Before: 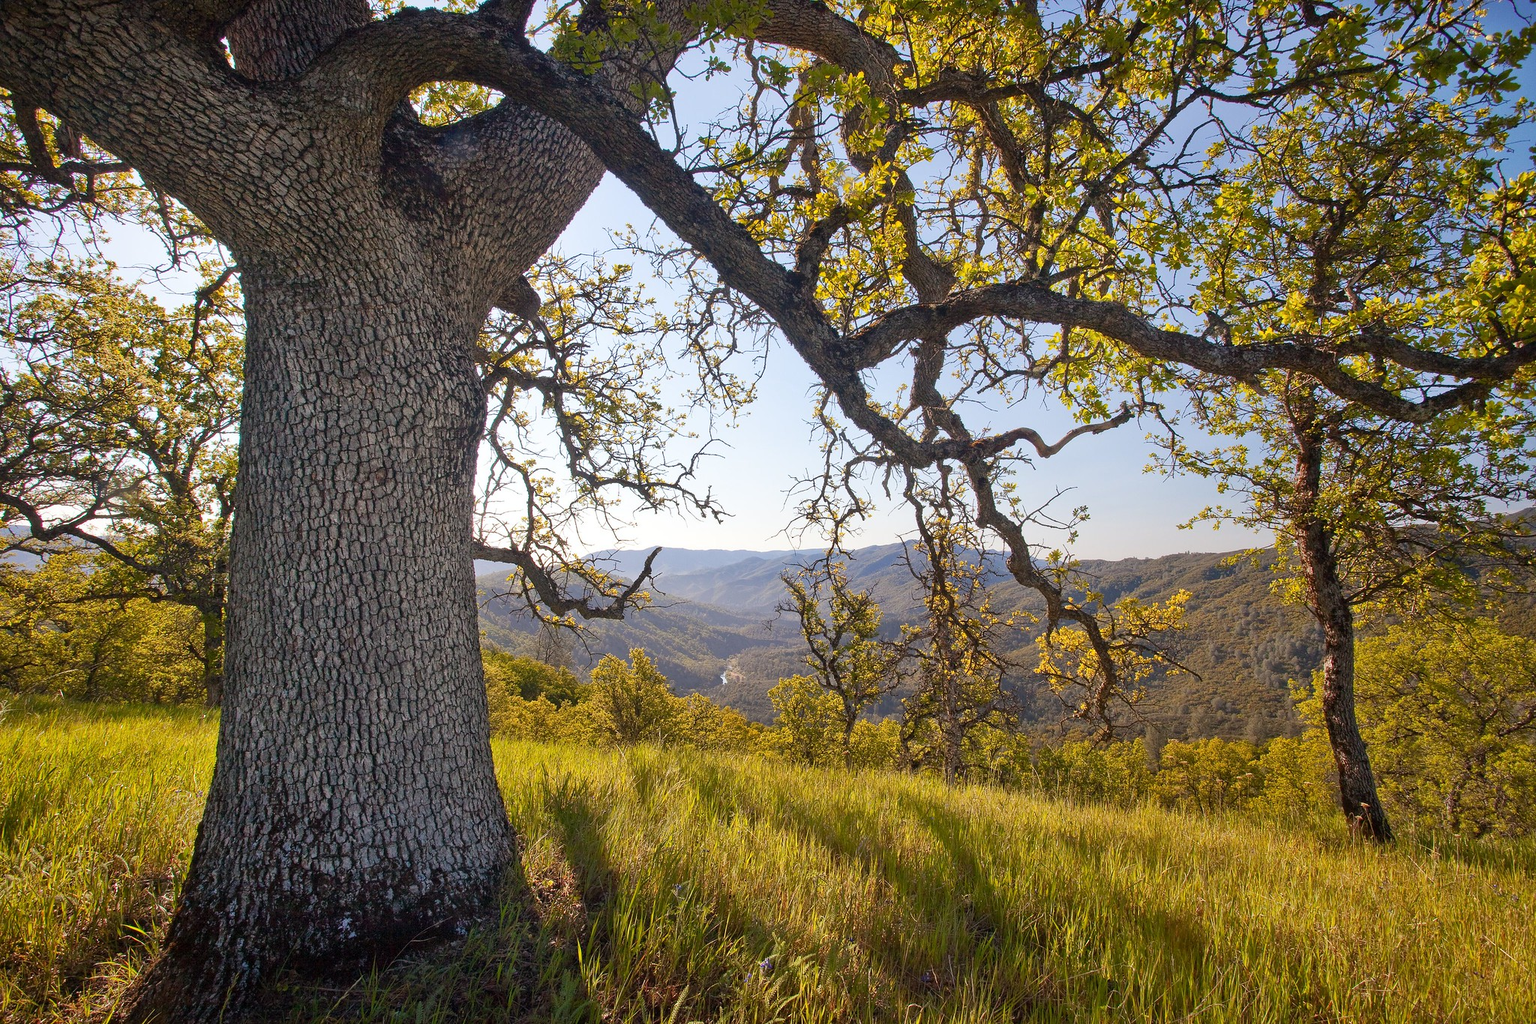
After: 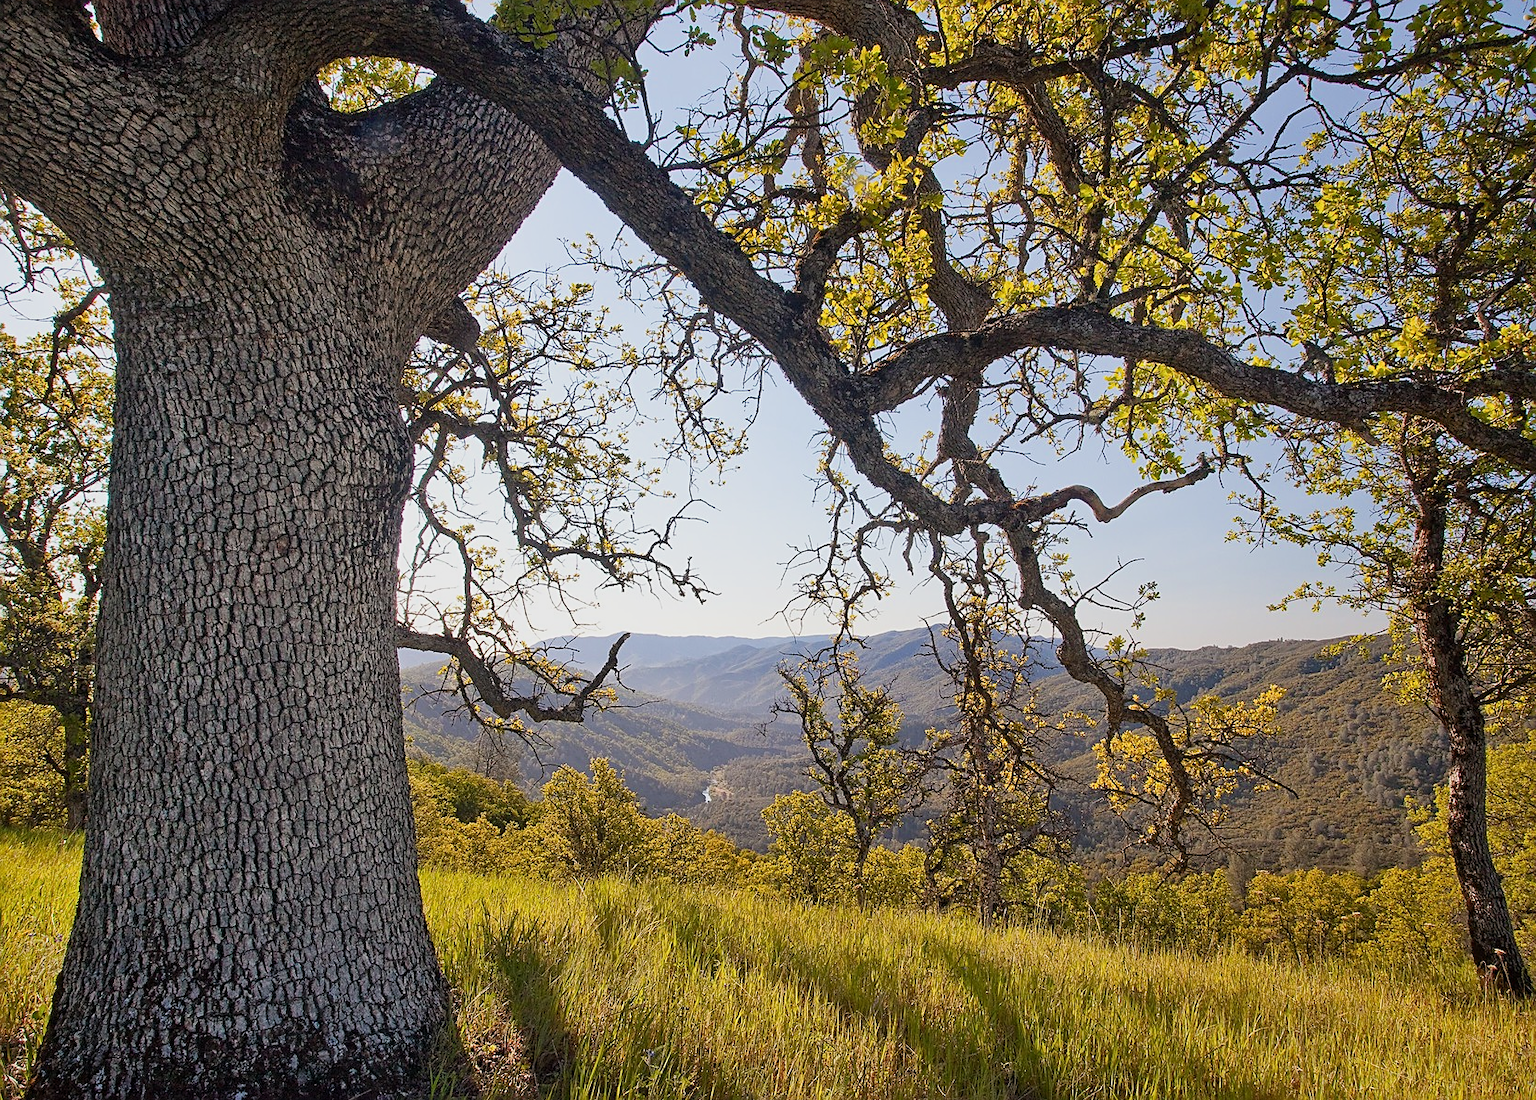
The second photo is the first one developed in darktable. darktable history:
filmic rgb: black relative exposure -14.19 EV, white relative exposure 3.39 EV, hardness 7.89, preserve chrominance max RGB
sharpen: on, module defaults
crop: left 9.929%, top 3.475%, right 9.188%, bottom 9.529%
